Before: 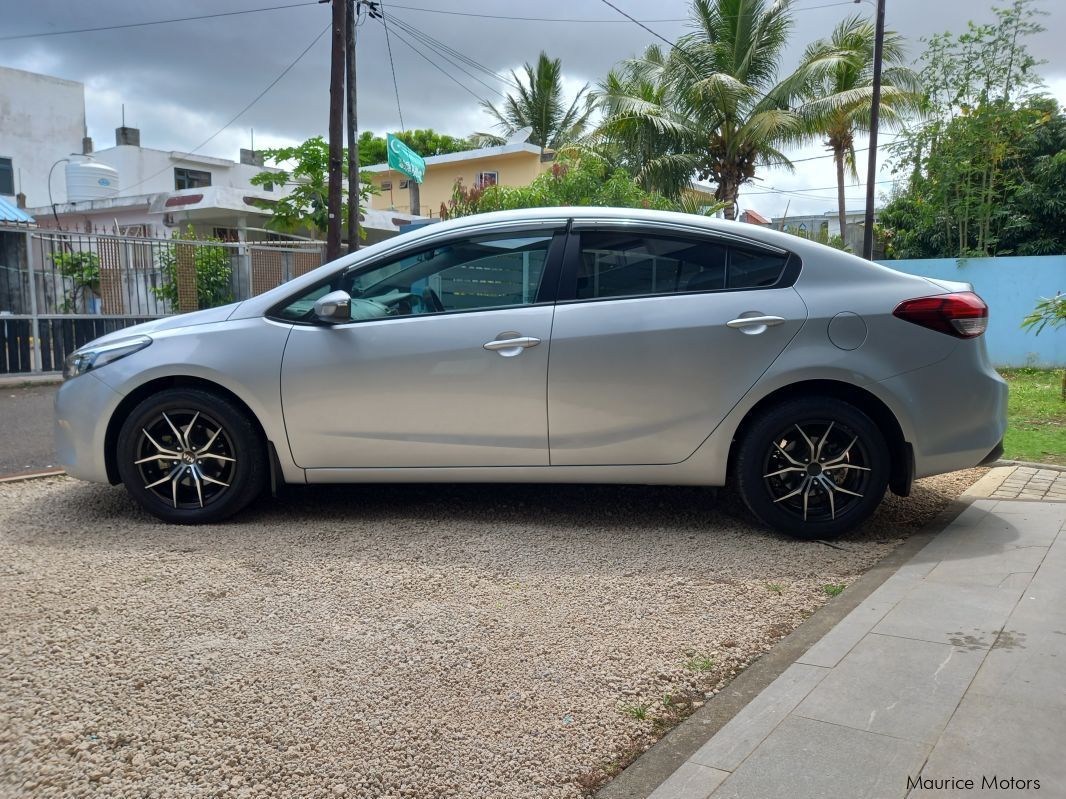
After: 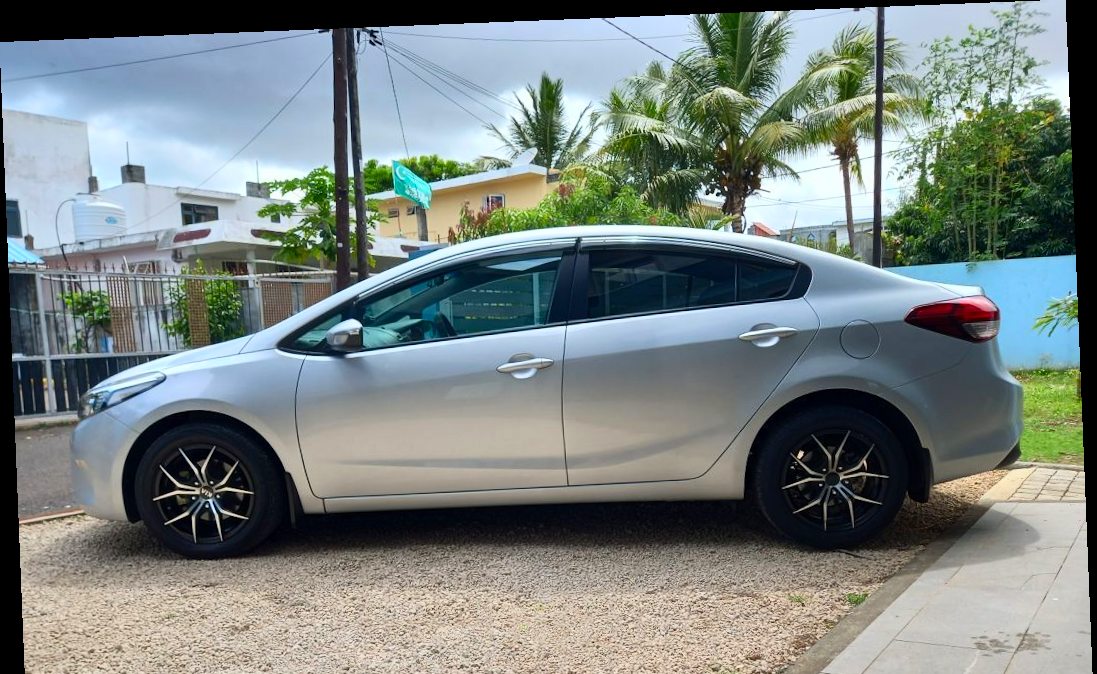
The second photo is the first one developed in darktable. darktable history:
crop: bottom 19.644%
contrast brightness saturation: contrast 0.23, brightness 0.1, saturation 0.29
exposure: exposure -0.064 EV, compensate highlight preservation false
rotate and perspective: rotation -2.29°, automatic cropping off
